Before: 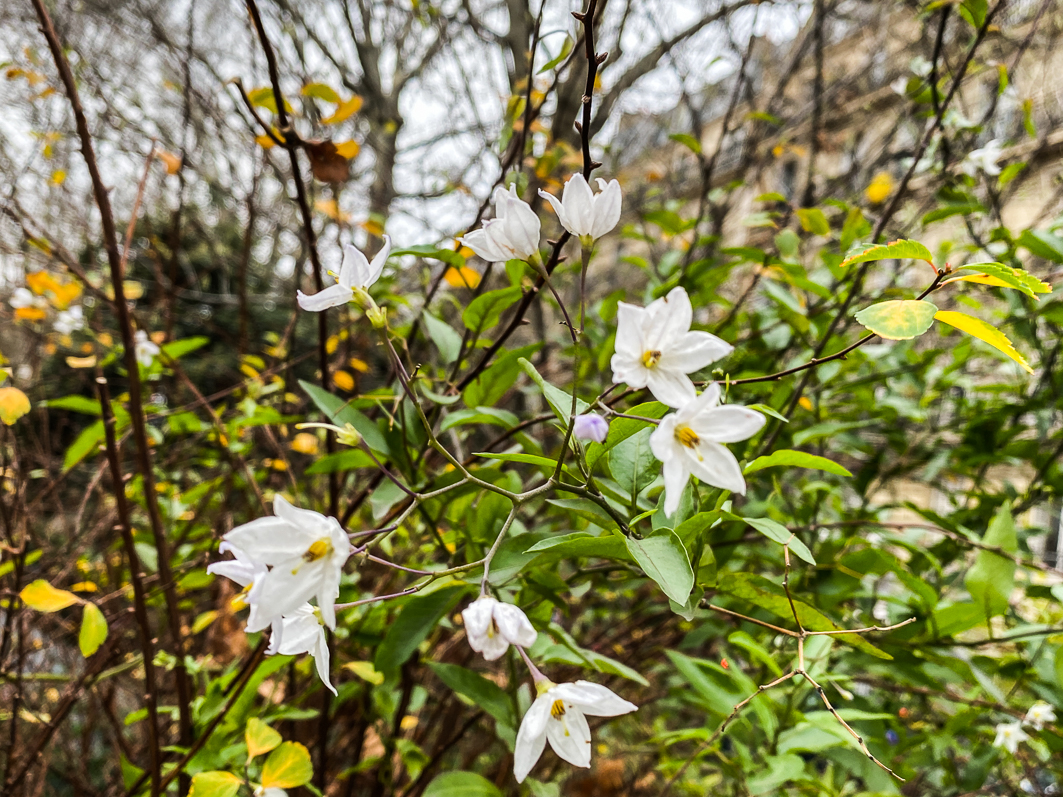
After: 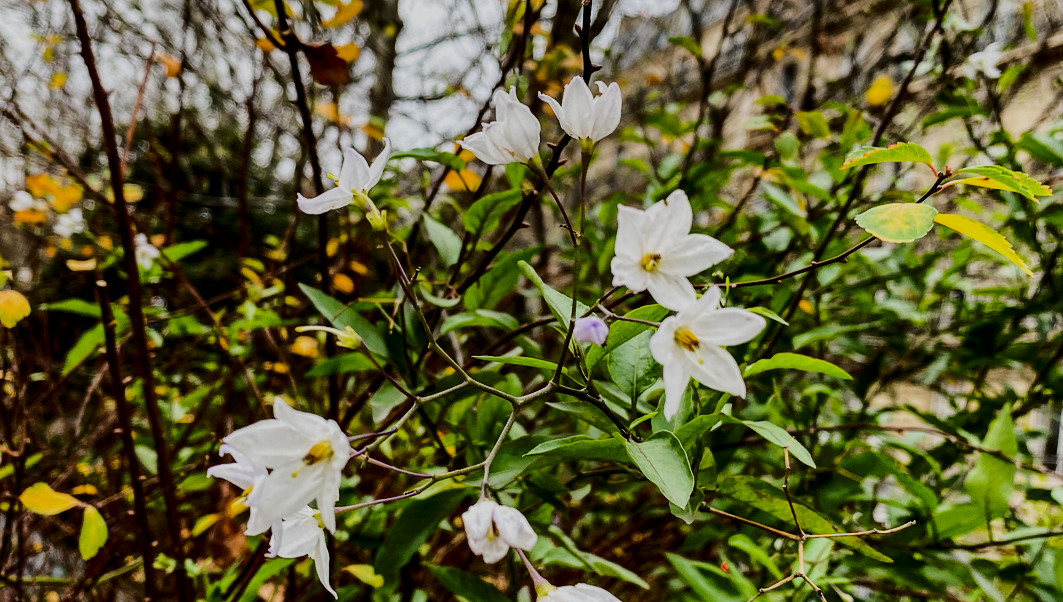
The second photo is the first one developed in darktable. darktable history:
crop and rotate: top 12.18%, bottom 12.28%
contrast brightness saturation: contrast 0.189, brightness -0.226, saturation 0.112
filmic rgb: black relative exposure -7.65 EV, white relative exposure 4.56 EV, hardness 3.61, color science v6 (2022), iterations of high-quality reconstruction 0
